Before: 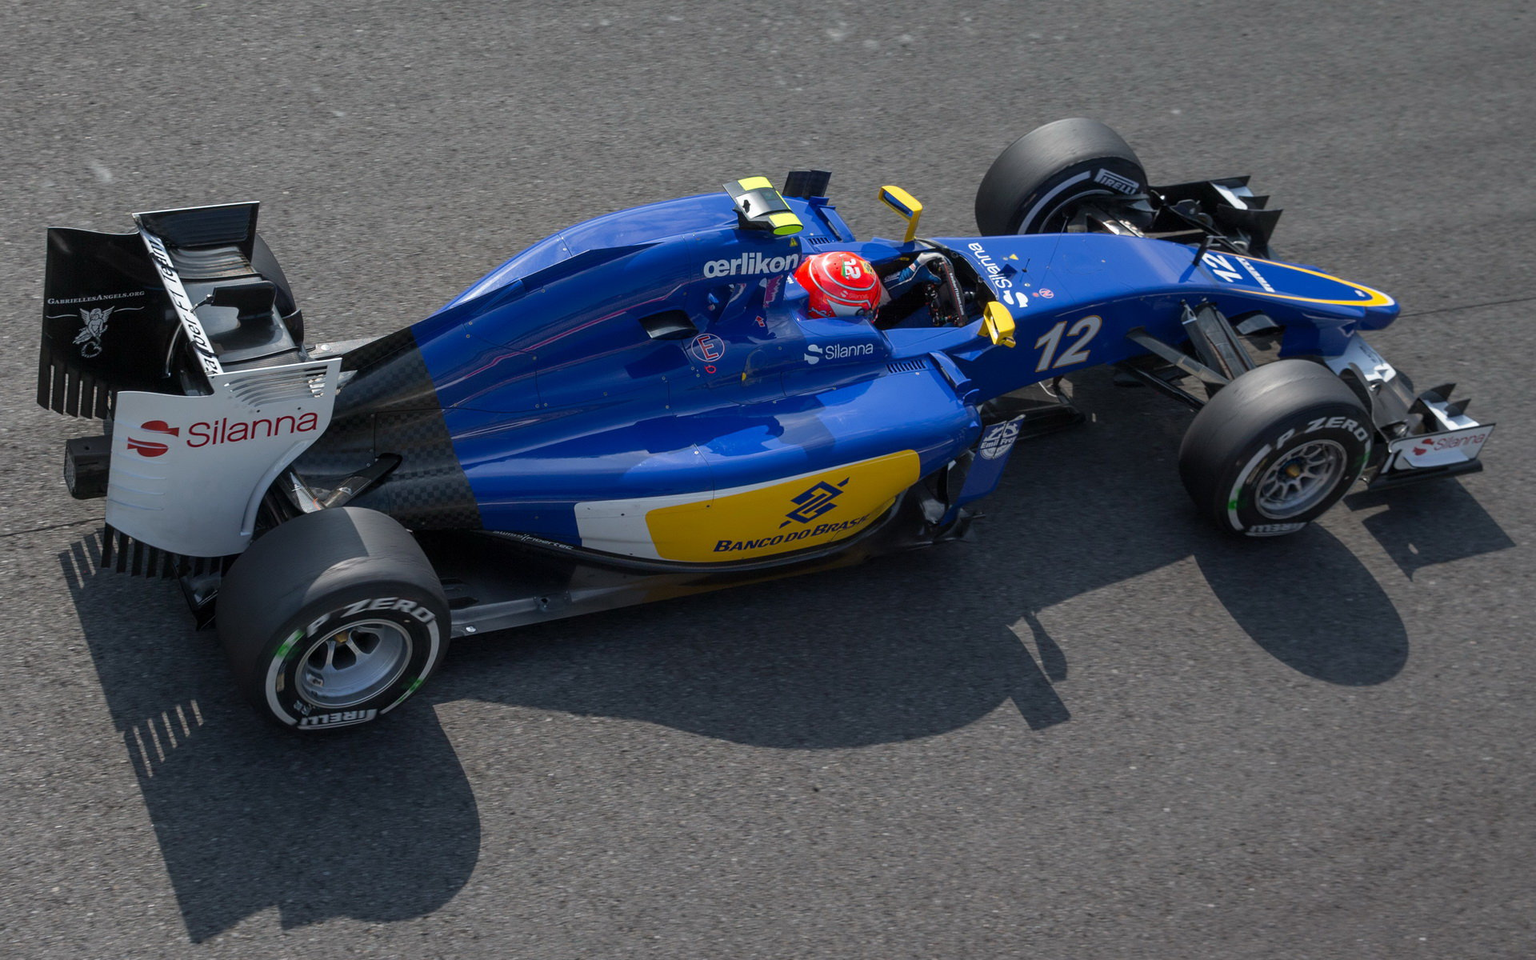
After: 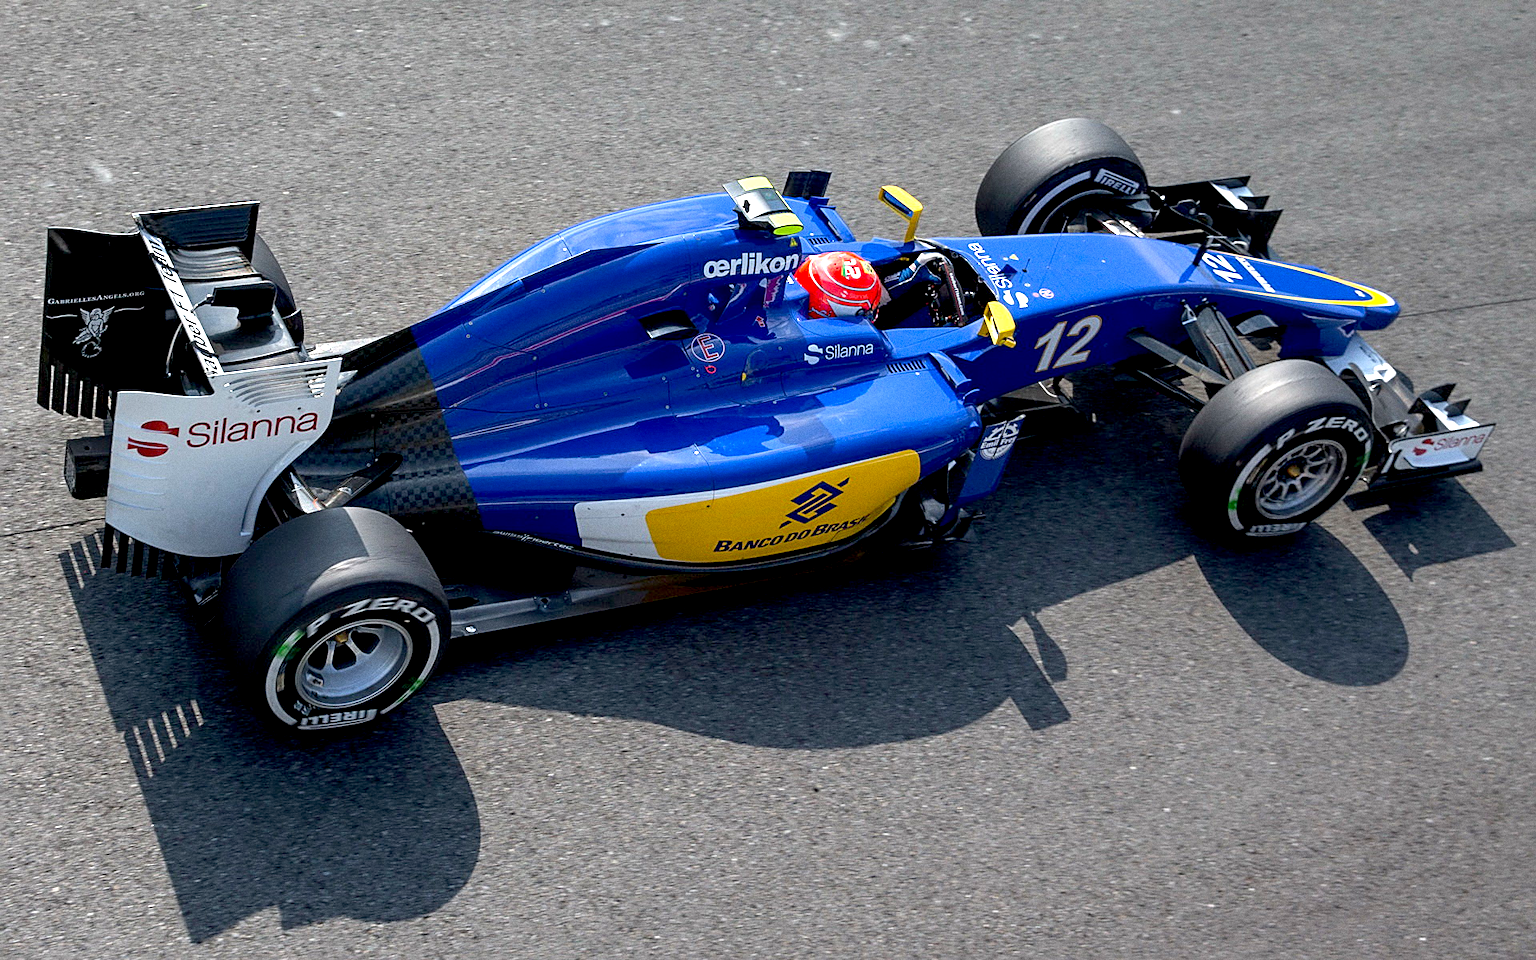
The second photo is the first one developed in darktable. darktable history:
exposure: black level correction 0.01, exposure 1 EV, compensate highlight preservation false
sharpen: on, module defaults
grain: coarseness 0.09 ISO
